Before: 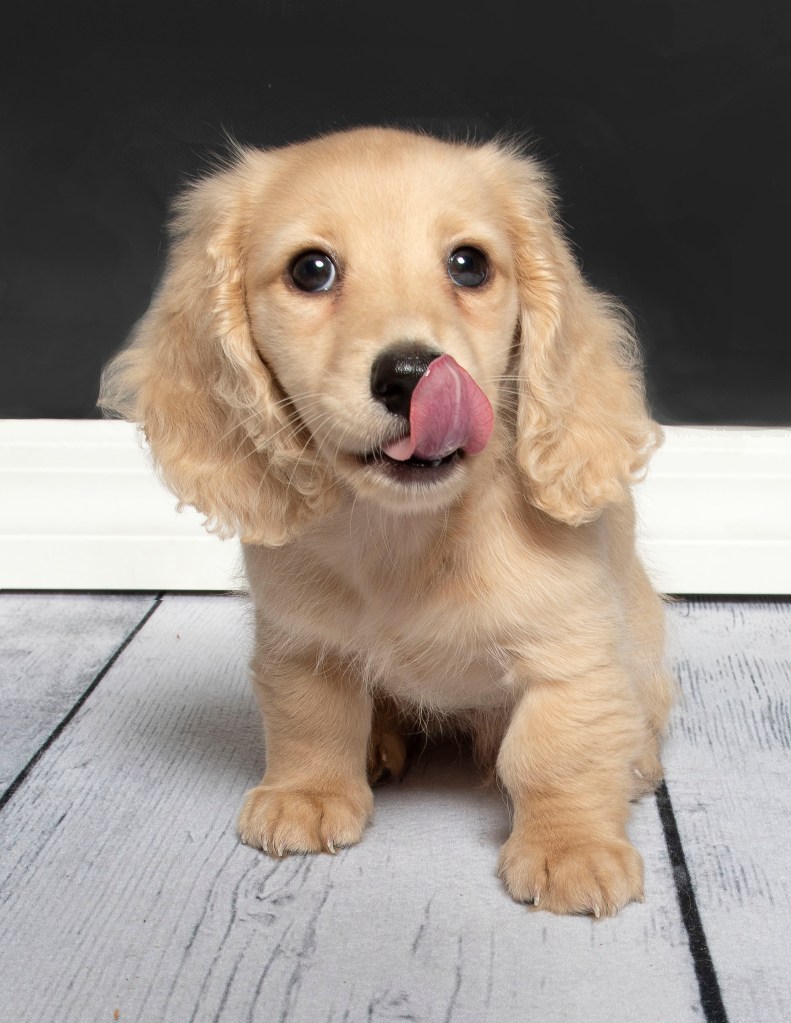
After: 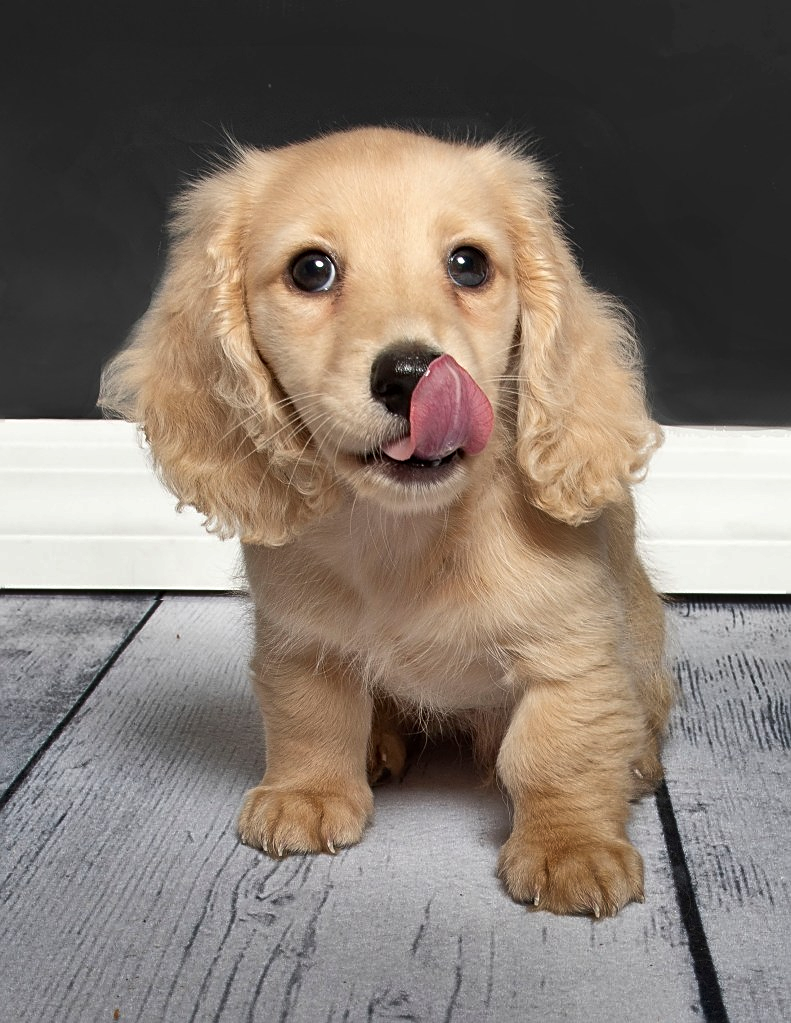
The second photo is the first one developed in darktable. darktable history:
sharpen: on, module defaults
shadows and highlights: shadows 20.76, highlights -81.92, soften with gaussian
